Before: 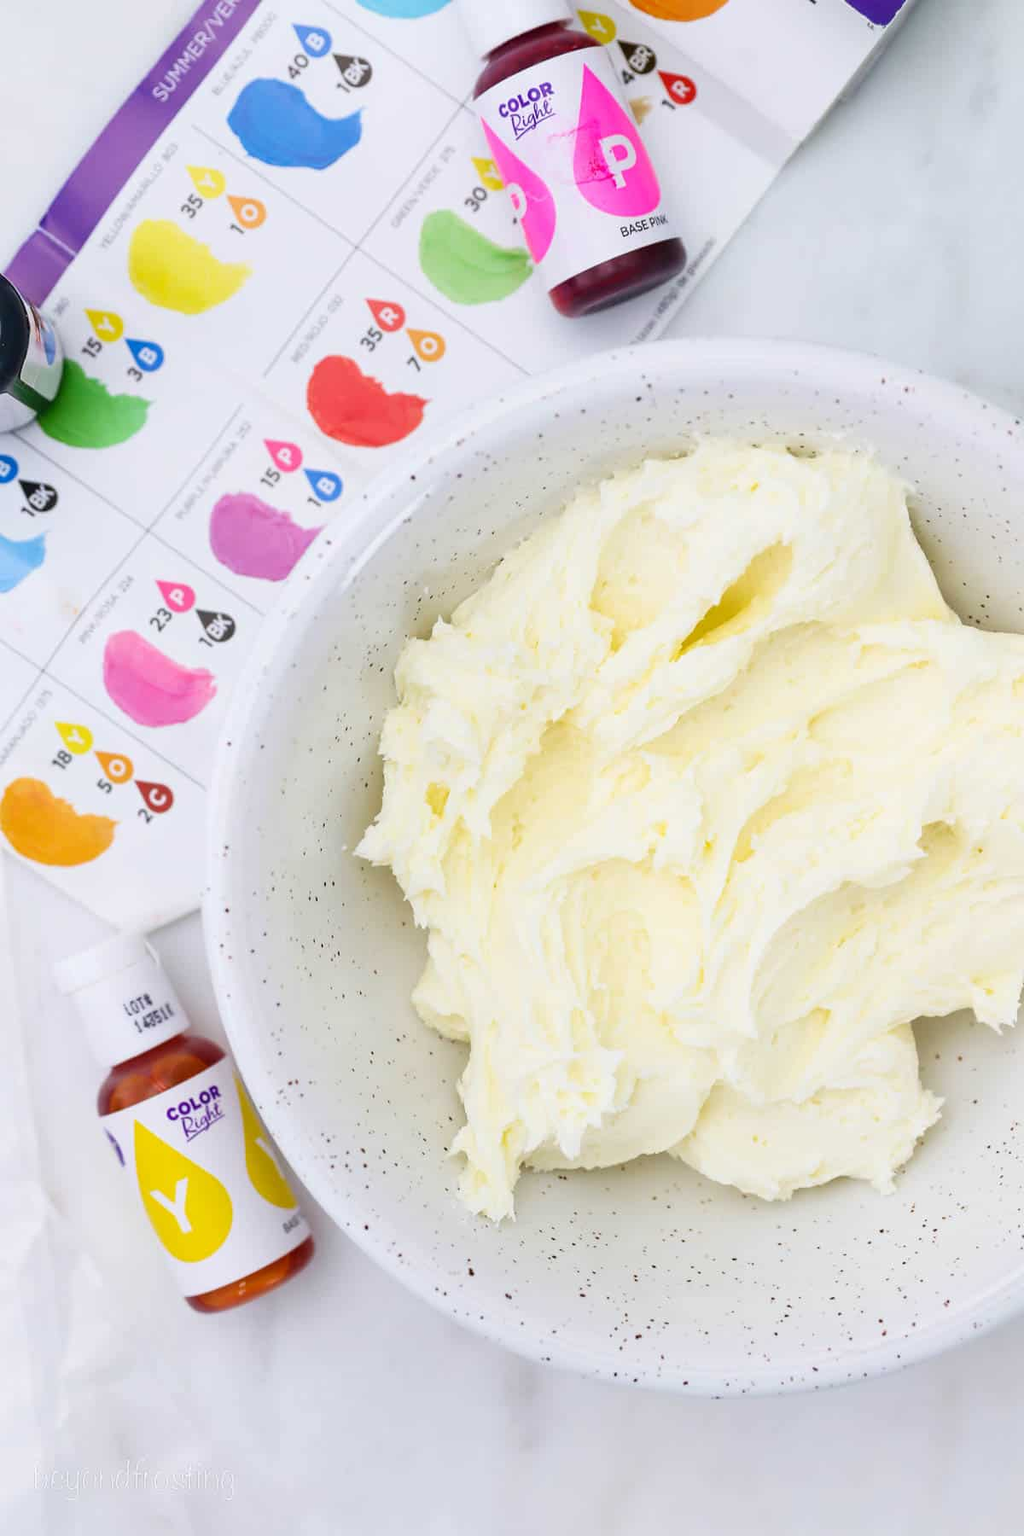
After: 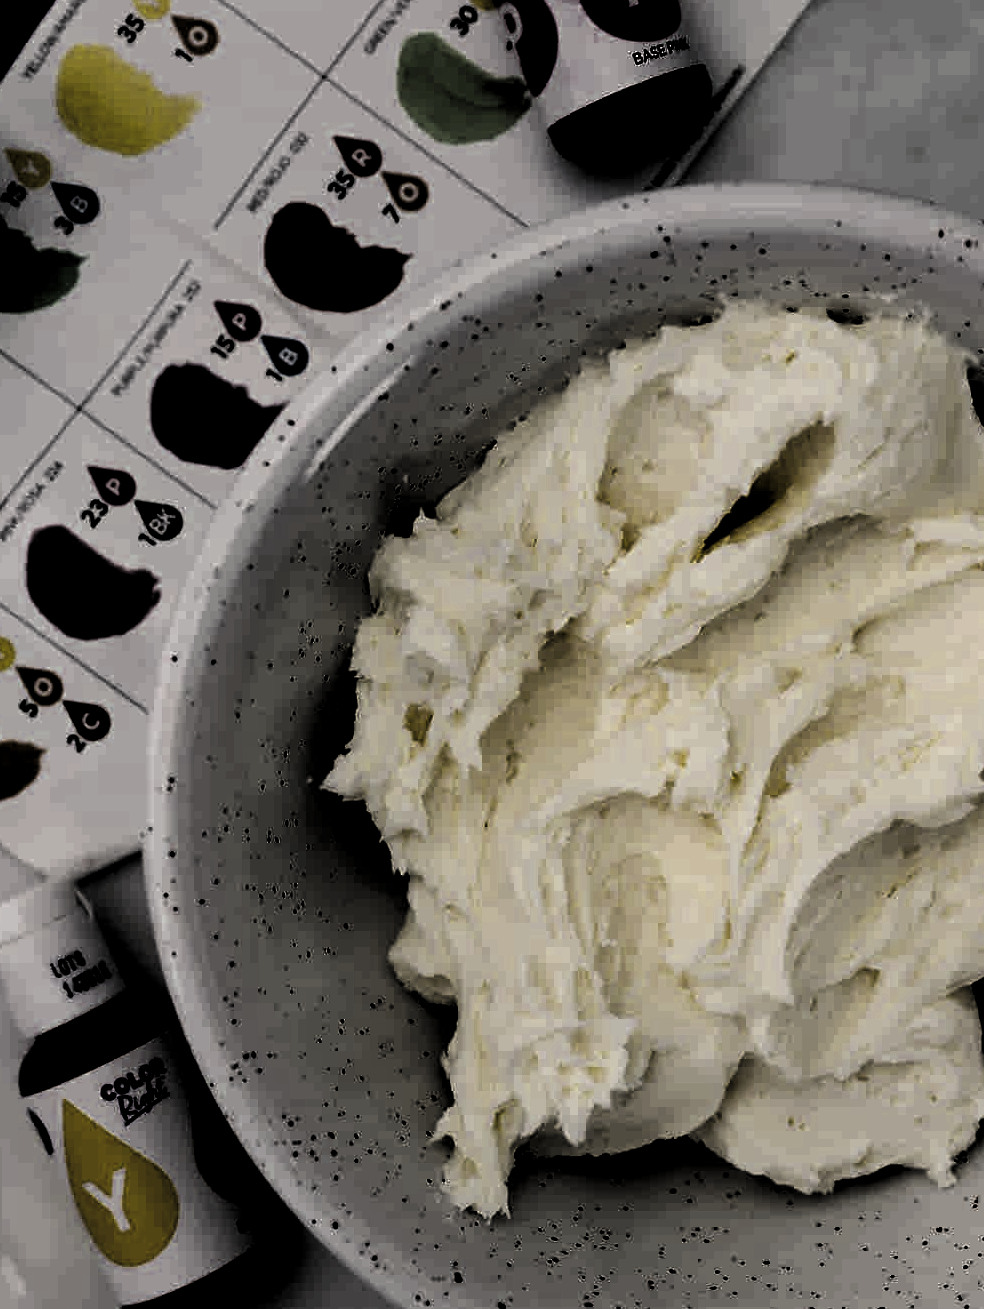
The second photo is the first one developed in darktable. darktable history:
color balance rgb: shadows lift › chroma 3%, shadows lift › hue 240.84°, highlights gain › chroma 3%, highlights gain › hue 73.2°, global offset › luminance -0.5%, perceptual saturation grading › global saturation 20%, perceptual saturation grading › highlights -25%, perceptual saturation grading › shadows 50%, global vibrance 25.26%
crop: left 7.856%, top 11.836%, right 10.12%, bottom 15.387%
filmic rgb: black relative exposure -7.65 EV, white relative exposure 4.56 EV, hardness 3.61
levels: mode automatic, black 8.58%, gray 59.42%, levels [0, 0.445, 1]
